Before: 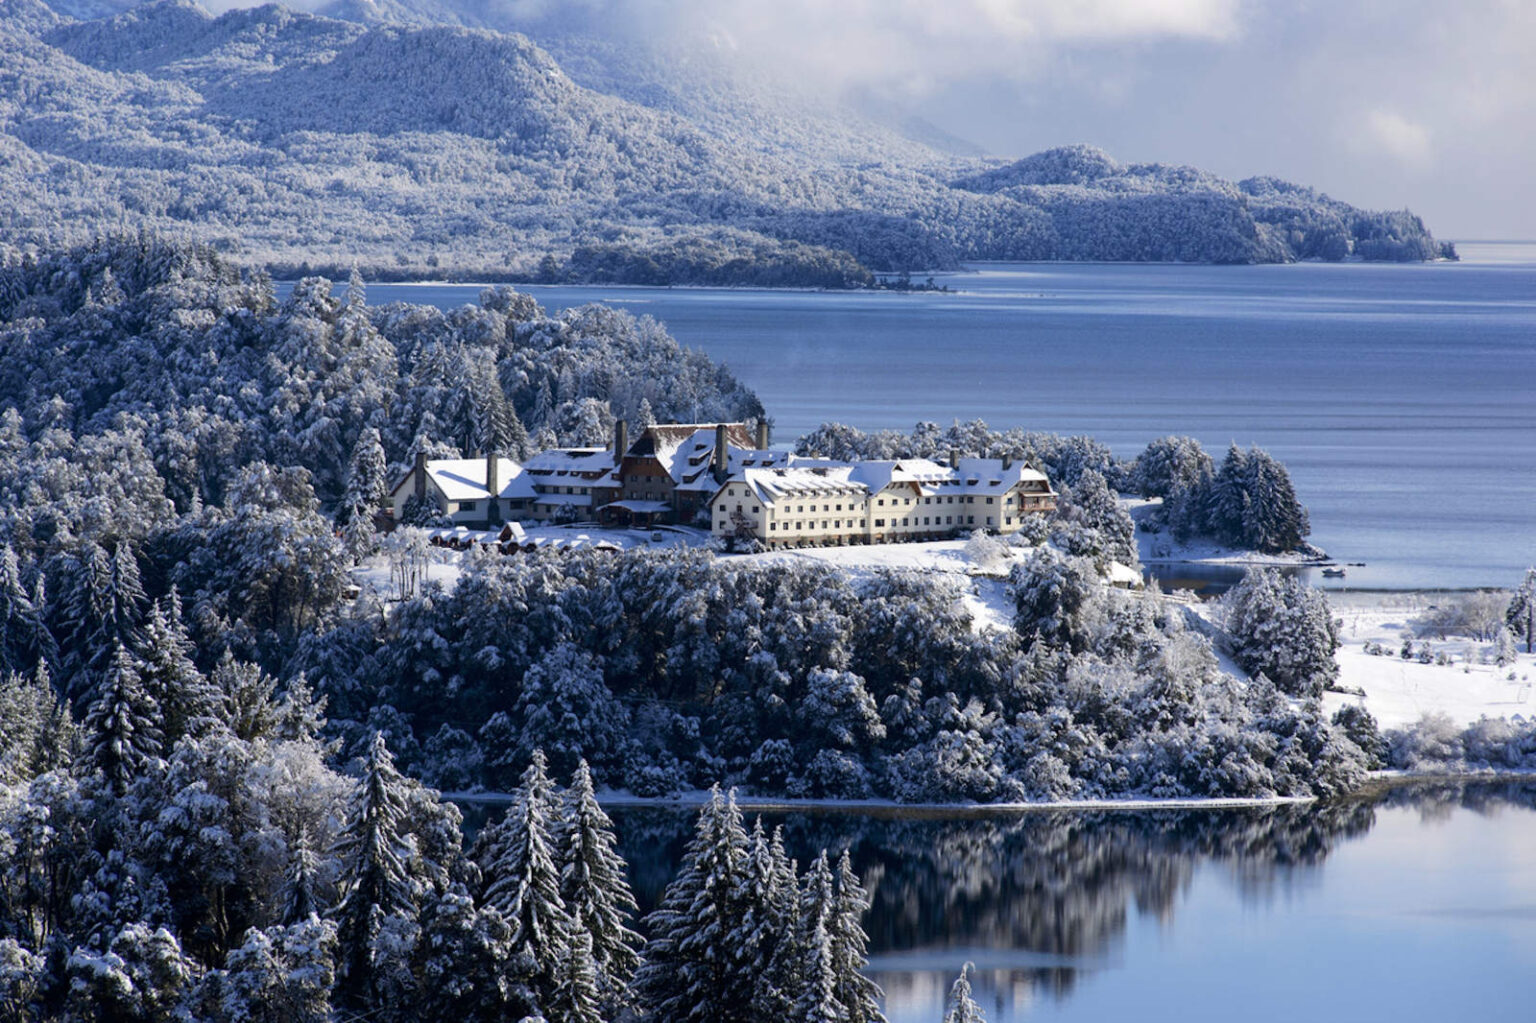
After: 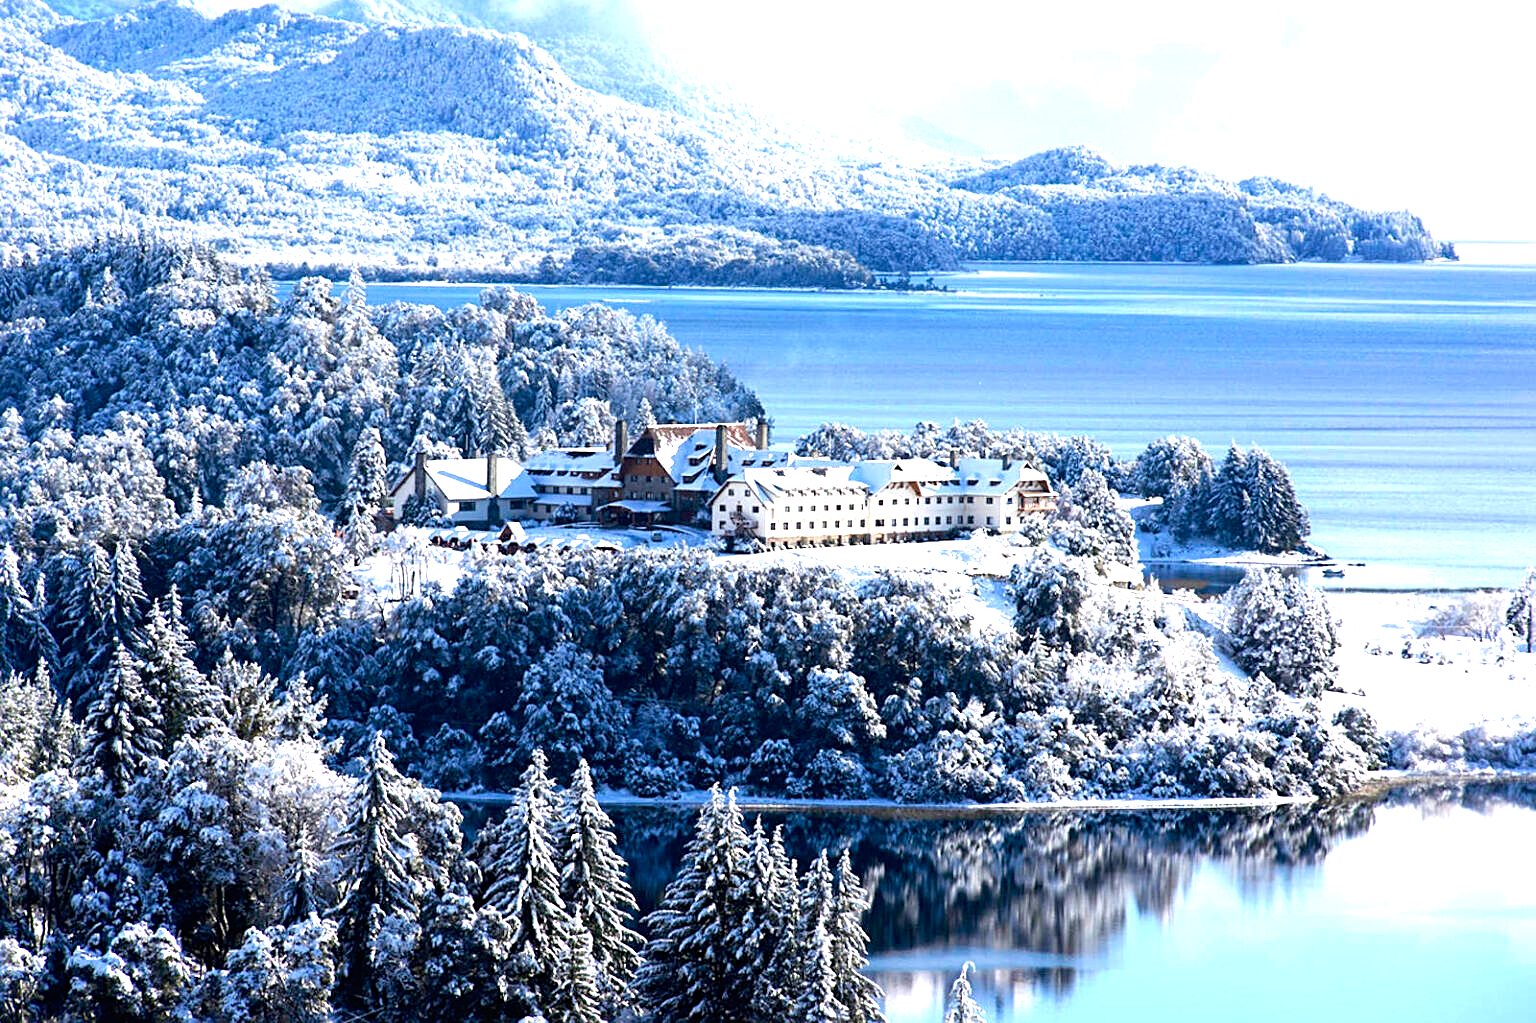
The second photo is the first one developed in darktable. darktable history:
exposure: black level correction 0, exposure 1.445 EV, compensate highlight preservation false
sharpen: on, module defaults
color balance rgb: perceptual saturation grading › global saturation 0.191%
